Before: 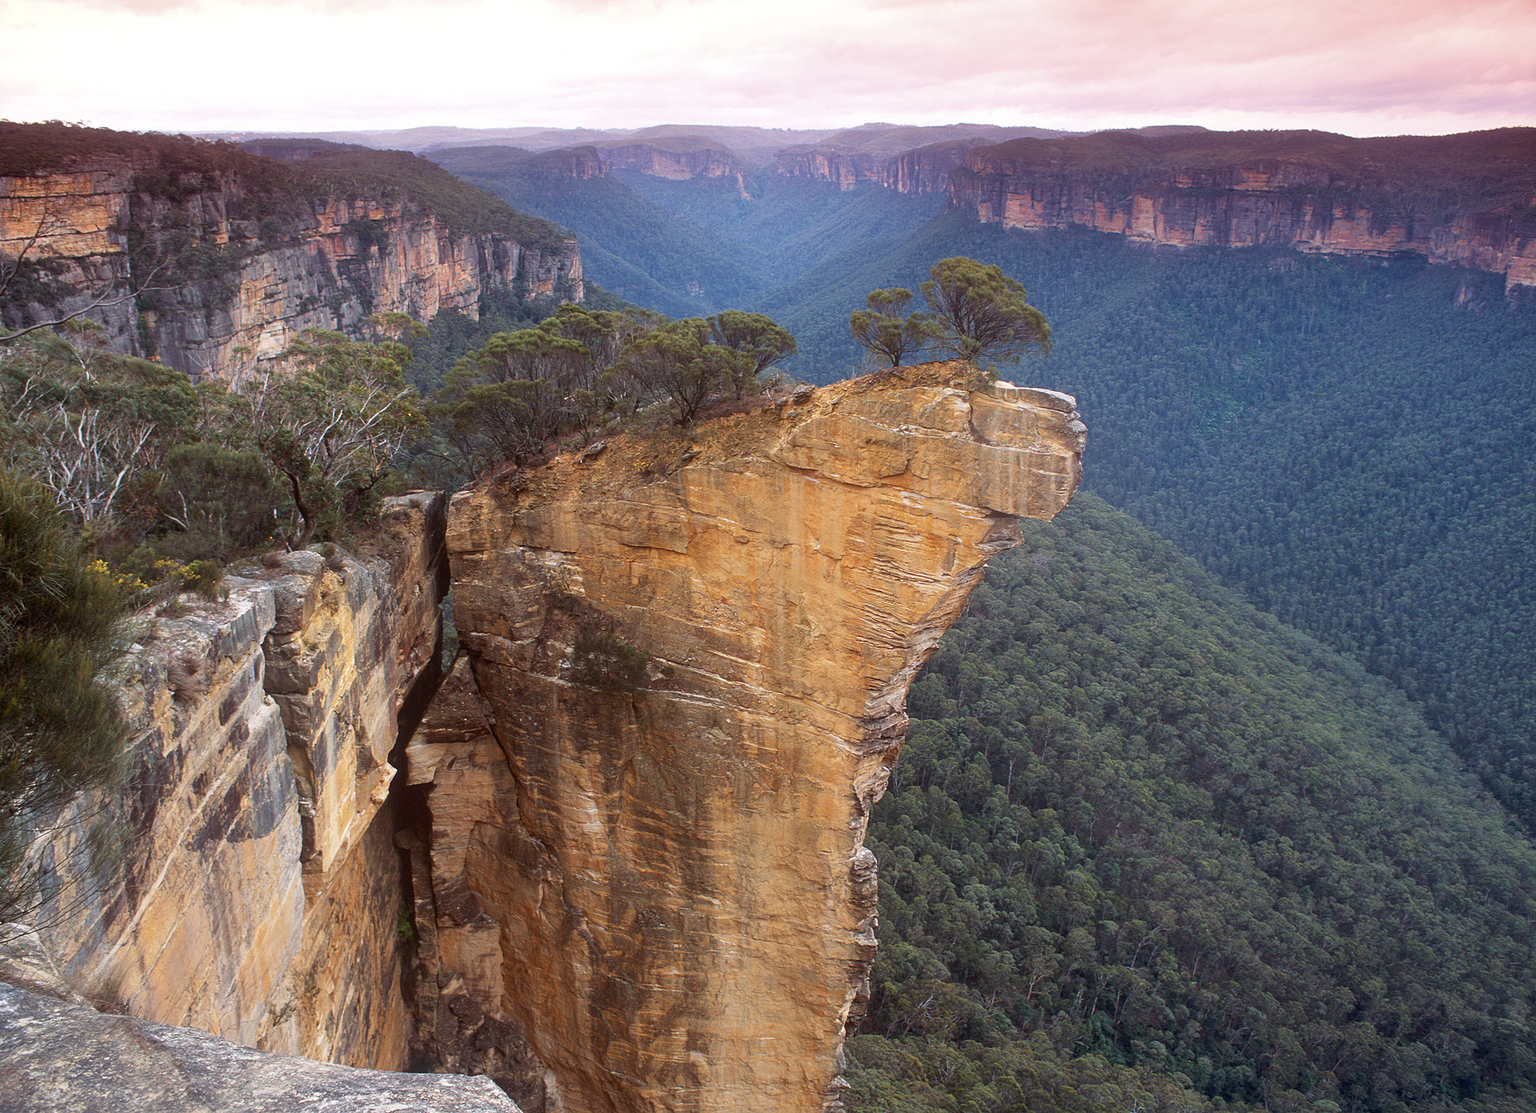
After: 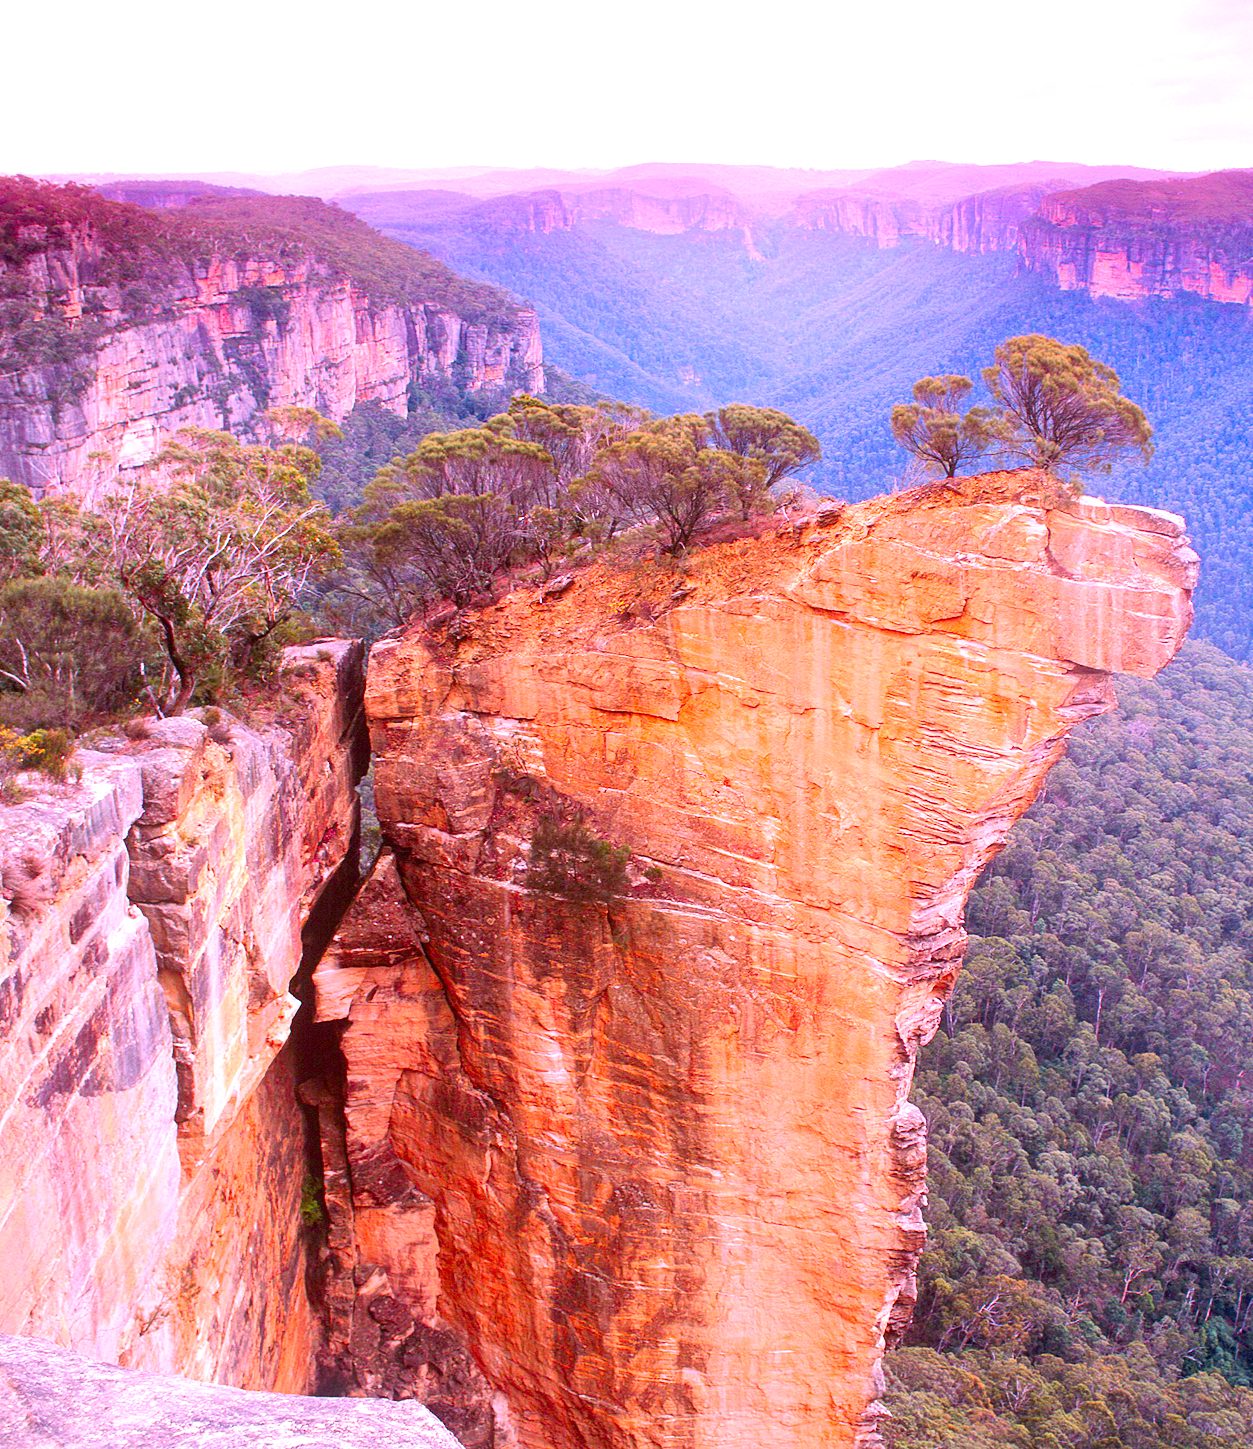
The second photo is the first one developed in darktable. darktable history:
color correction: highlights a* 19.47, highlights b* -11.25, saturation 1.65
tone curve: curves: ch0 [(0, 0.018) (0.061, 0.041) (0.205, 0.191) (0.289, 0.292) (0.39, 0.424) (0.493, 0.551) (0.666, 0.743) (0.795, 0.841) (1, 0.998)]; ch1 [(0, 0) (0.385, 0.343) (0.439, 0.415) (0.494, 0.498) (0.501, 0.501) (0.51, 0.509) (0.548, 0.563) (0.586, 0.61) (0.684, 0.658) (0.783, 0.804) (1, 1)]; ch2 [(0, 0) (0.304, 0.31) (0.403, 0.399) (0.441, 0.428) (0.47, 0.469) (0.498, 0.496) (0.524, 0.538) (0.566, 0.579) (0.648, 0.665) (0.697, 0.699) (1, 1)], preserve colors none
exposure: black level correction 0, exposure 1 EV, compensate exposure bias true, compensate highlight preservation false
crop: left 10.811%, right 26.517%
